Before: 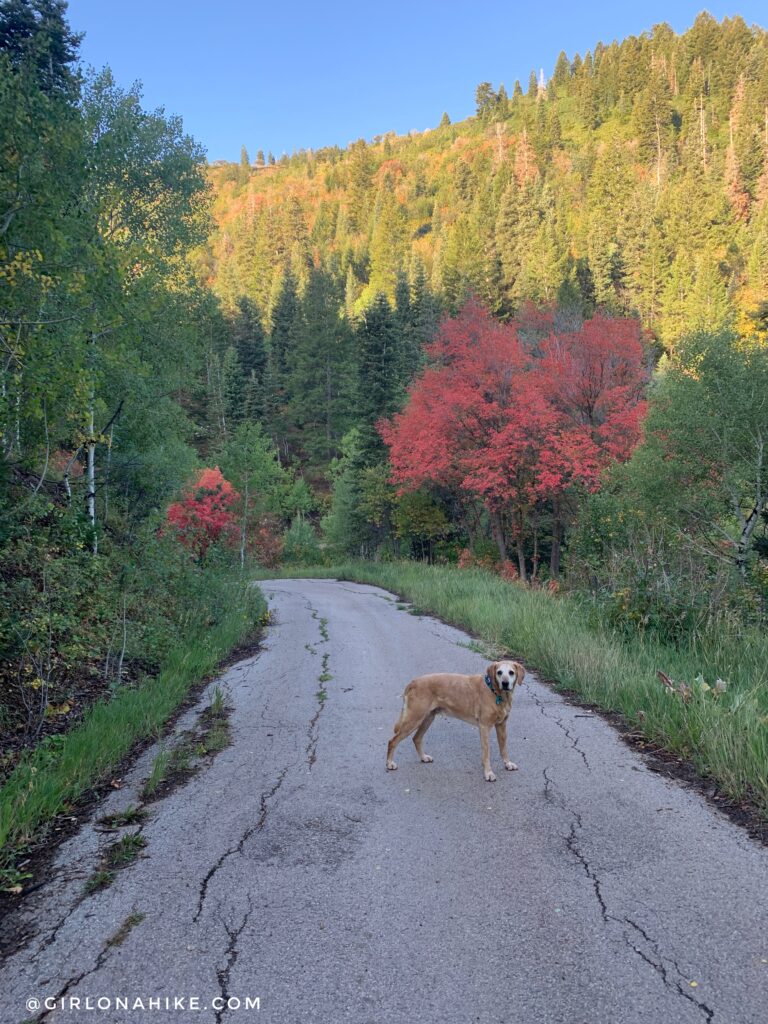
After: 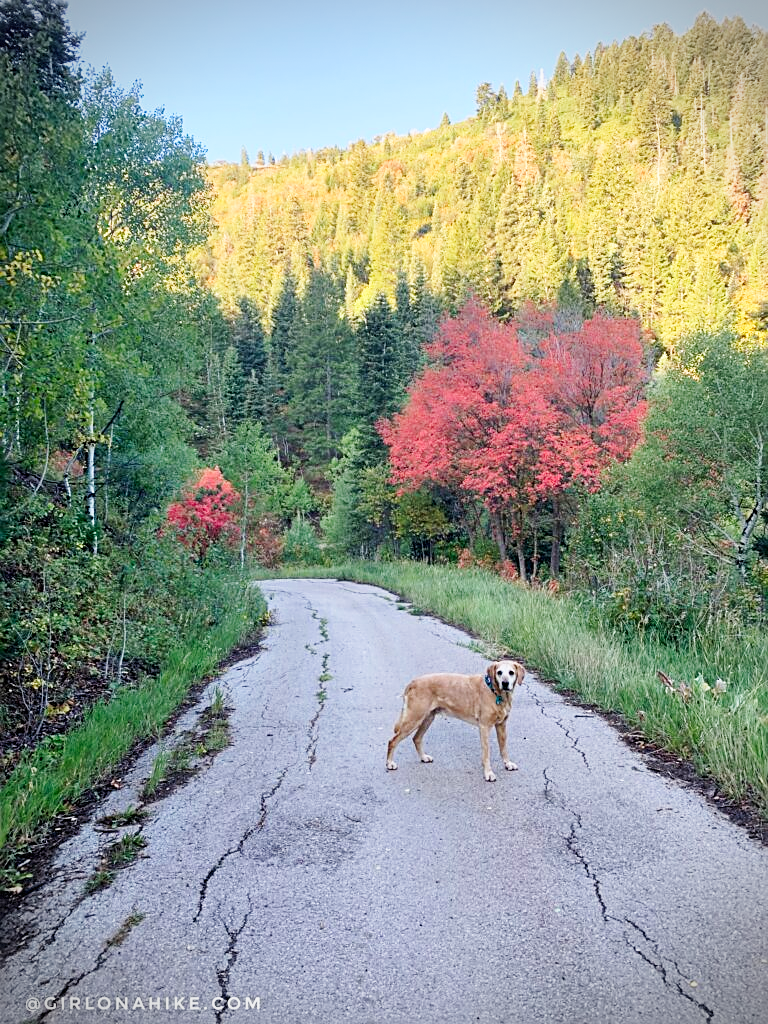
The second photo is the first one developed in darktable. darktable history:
base curve: curves: ch0 [(0, 0) (0.005, 0.002) (0.15, 0.3) (0.4, 0.7) (0.75, 0.95) (1, 1)], preserve colors none
vignetting: dithering 8-bit output
color correction: highlights b* -0.002, saturation 1.07
sharpen: on, module defaults
